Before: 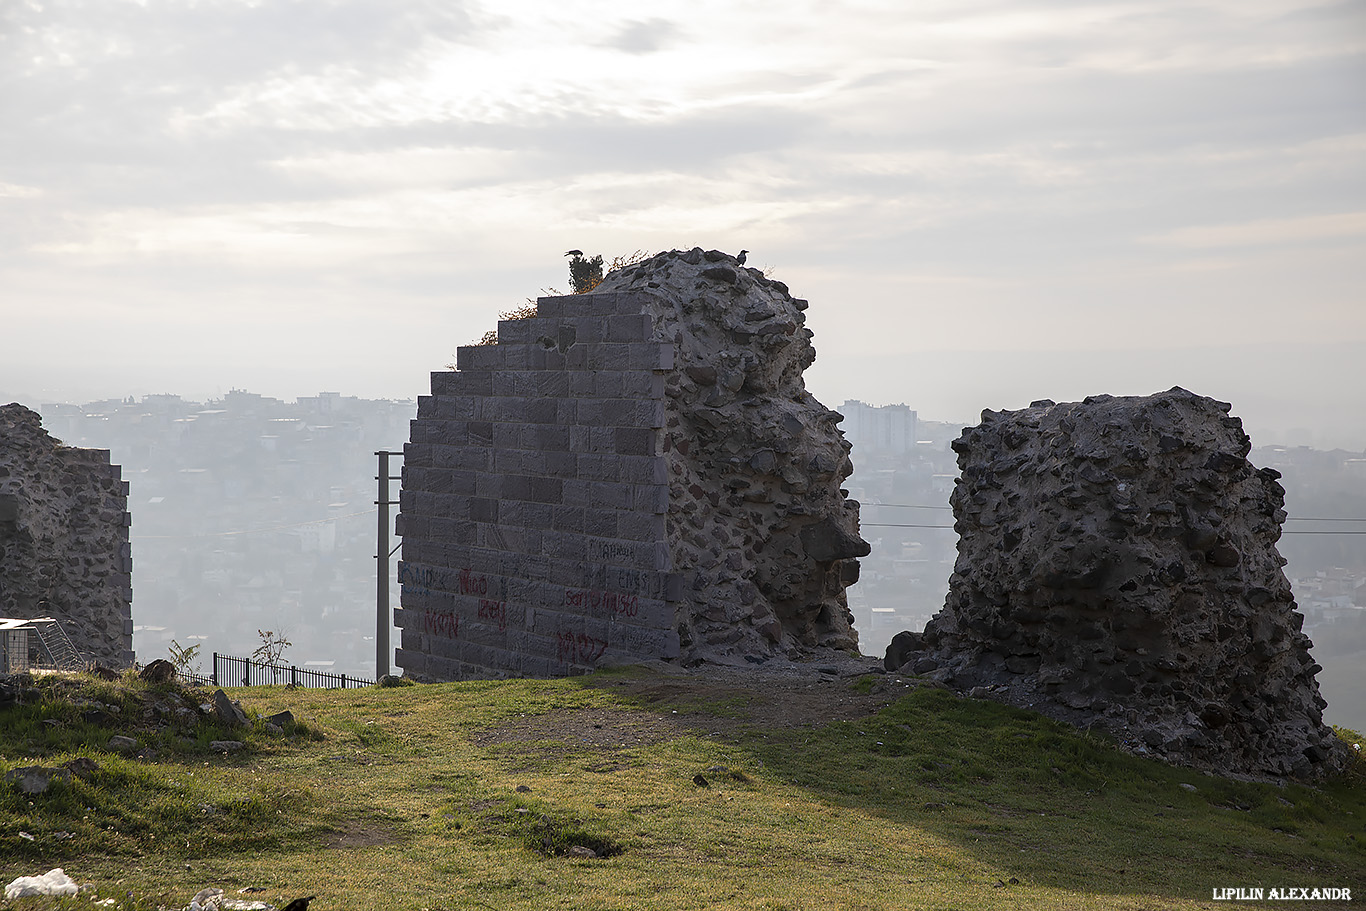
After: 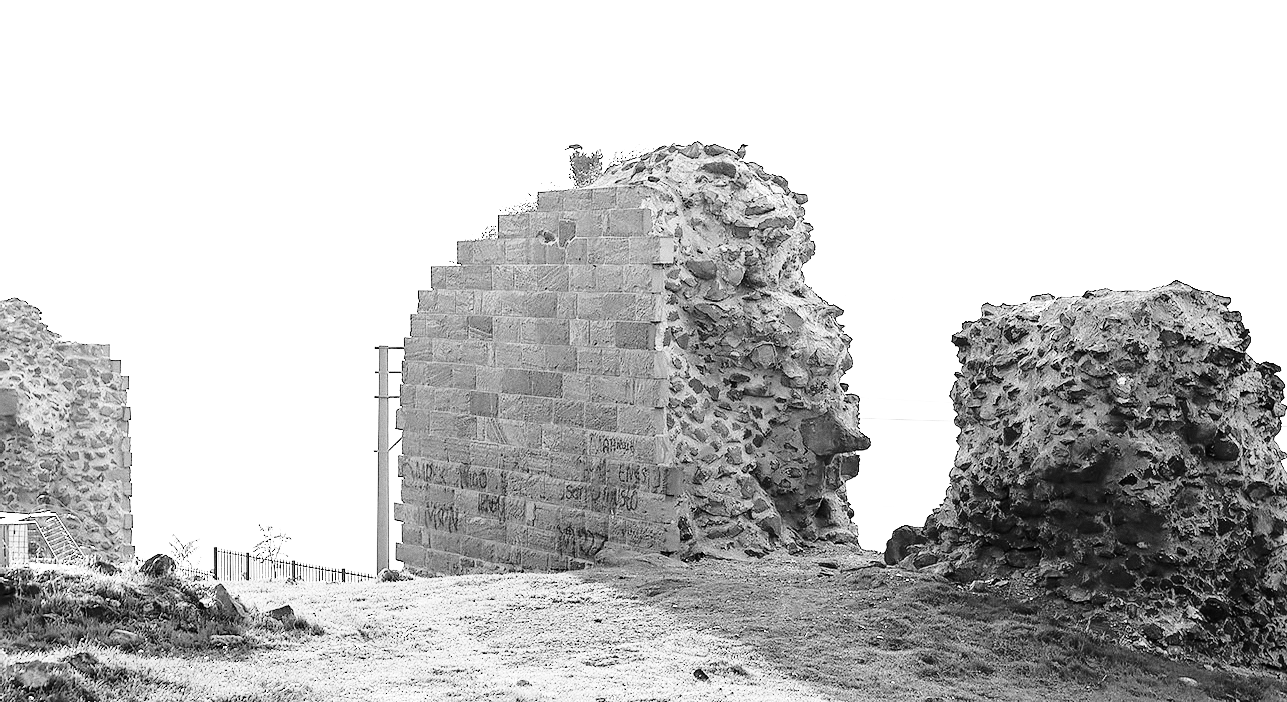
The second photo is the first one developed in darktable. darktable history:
crop and rotate: angle 0.03°, top 11.643%, right 5.651%, bottom 11.189%
base curve: curves: ch0 [(0, 0) (0.028, 0.03) (0.105, 0.232) (0.387, 0.748) (0.754, 0.968) (1, 1)], fusion 1, exposure shift 0.576, preserve colors none
exposure: black level correction 0, exposure 1.55 EV, compensate exposure bias true, compensate highlight preservation false
color balance: contrast 6.48%, output saturation 113.3%
color correction: highlights a* 17.94, highlights b* 35.39, shadows a* 1.48, shadows b* 6.42, saturation 1.01
monochrome: on, module defaults
grain: on, module defaults
